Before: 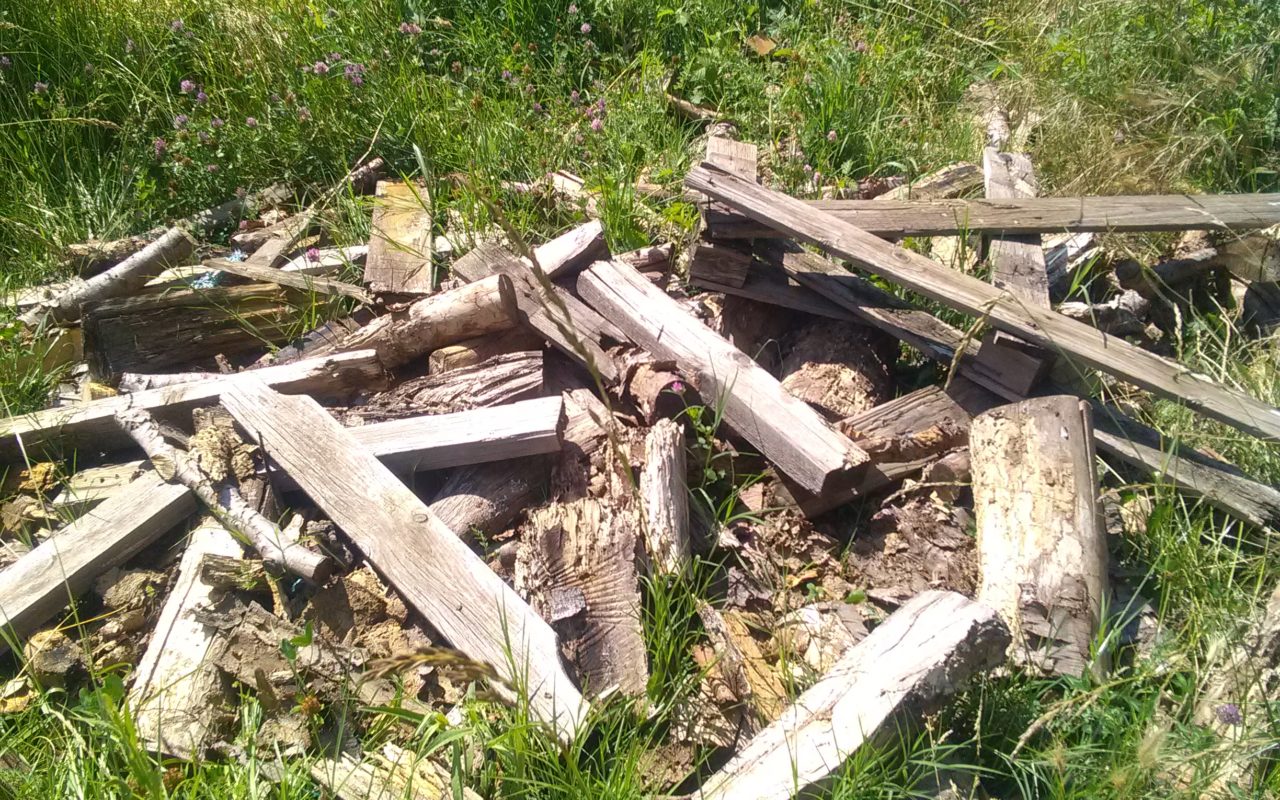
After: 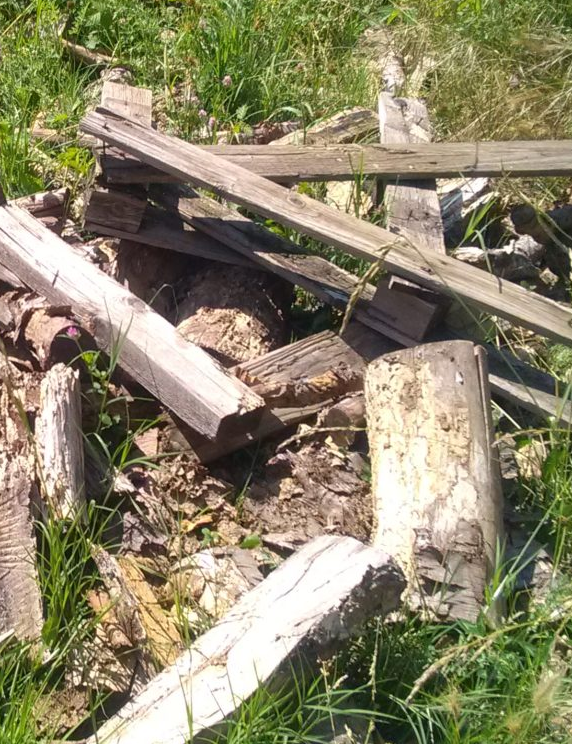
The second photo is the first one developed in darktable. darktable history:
crop: left 47.281%, top 6.964%, right 8.013%
